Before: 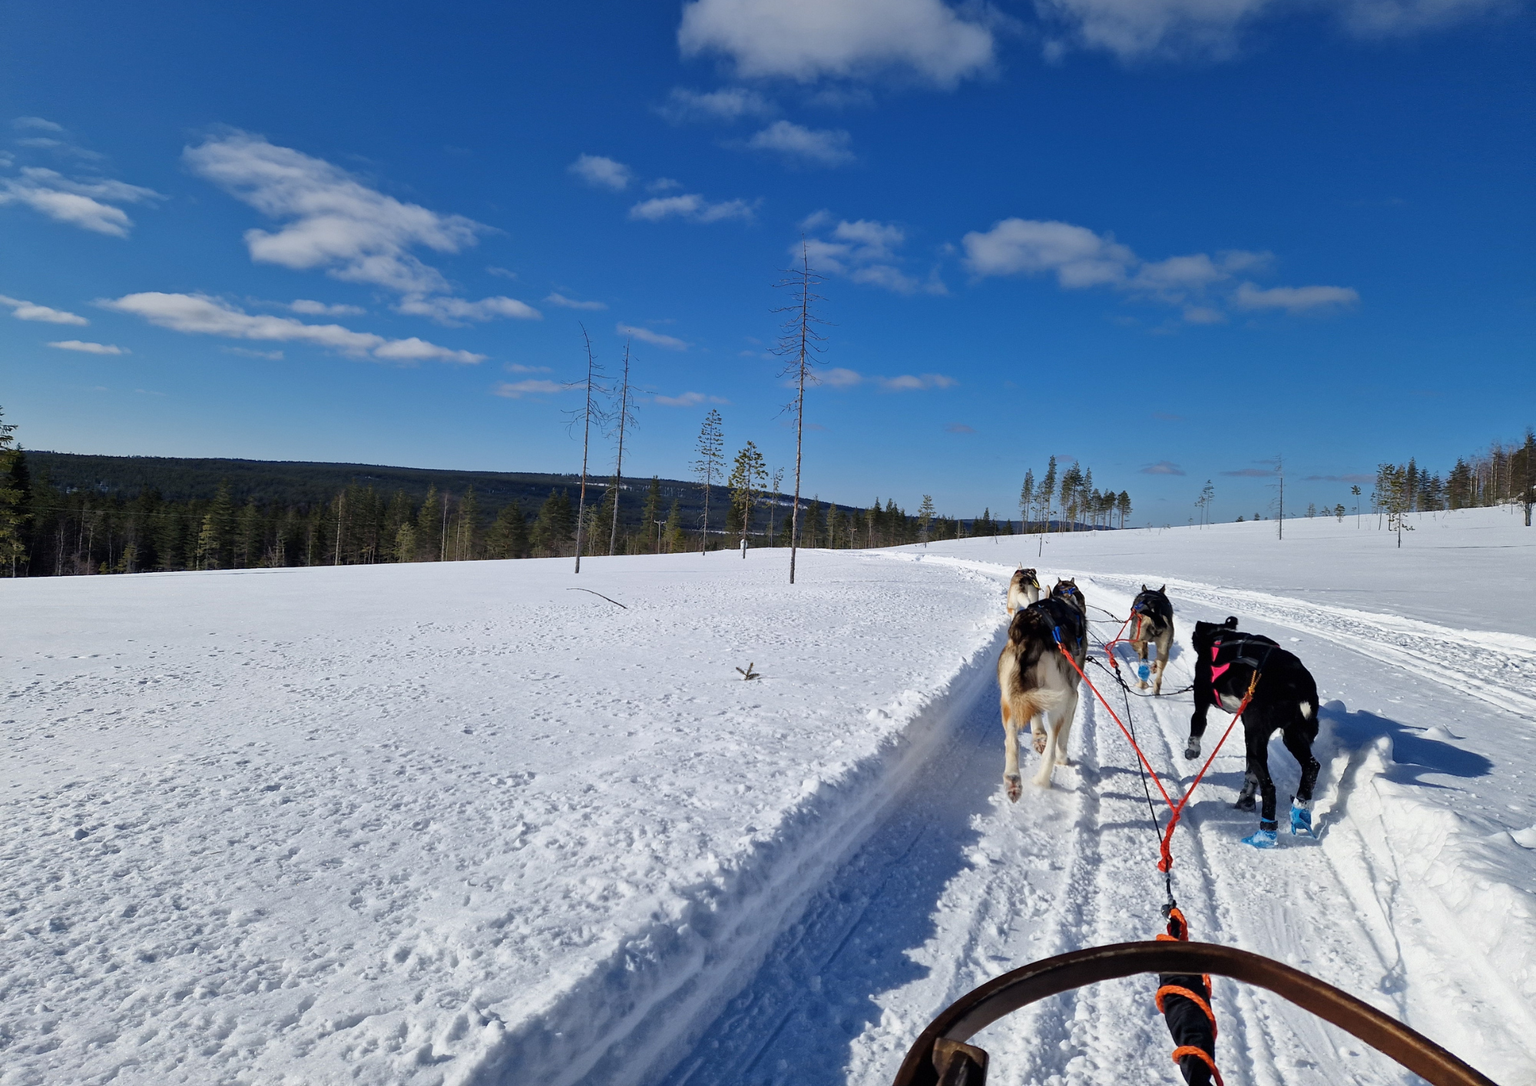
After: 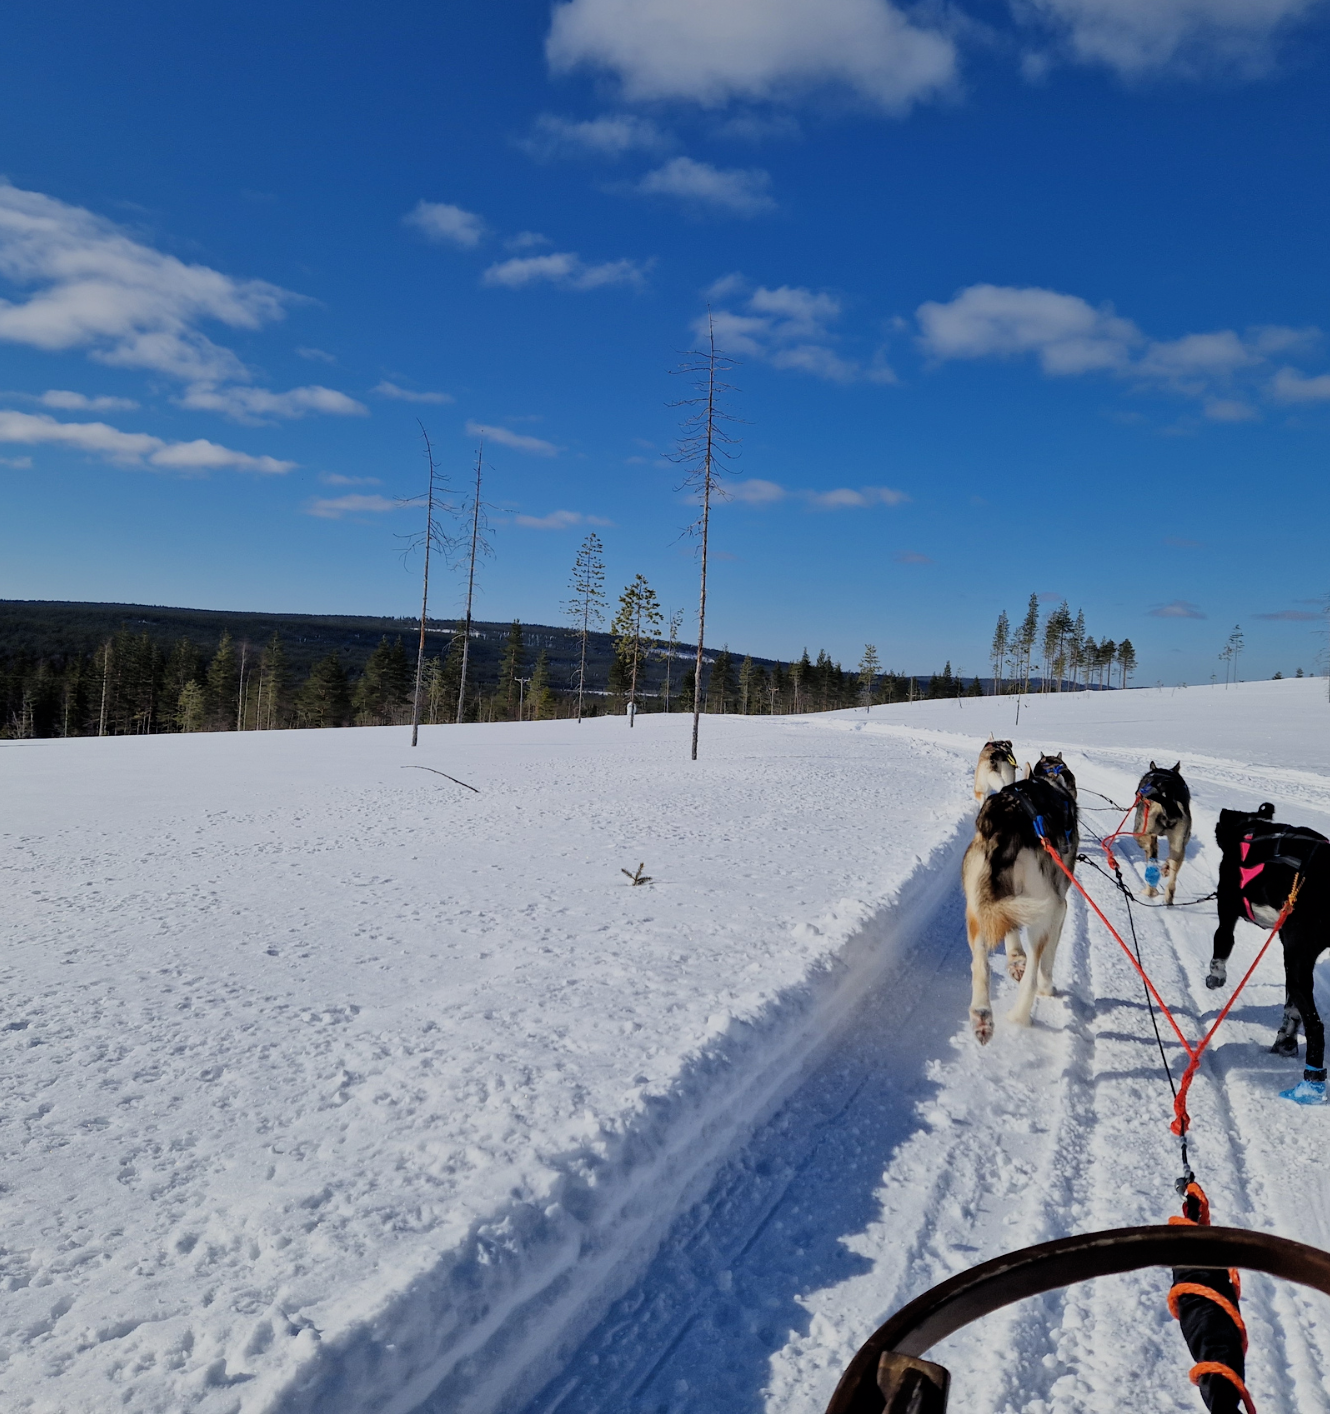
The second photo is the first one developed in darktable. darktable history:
crop: left 16.899%, right 16.556%
filmic rgb: black relative exposure -7.65 EV, white relative exposure 4.56 EV, hardness 3.61, color science v6 (2022)
